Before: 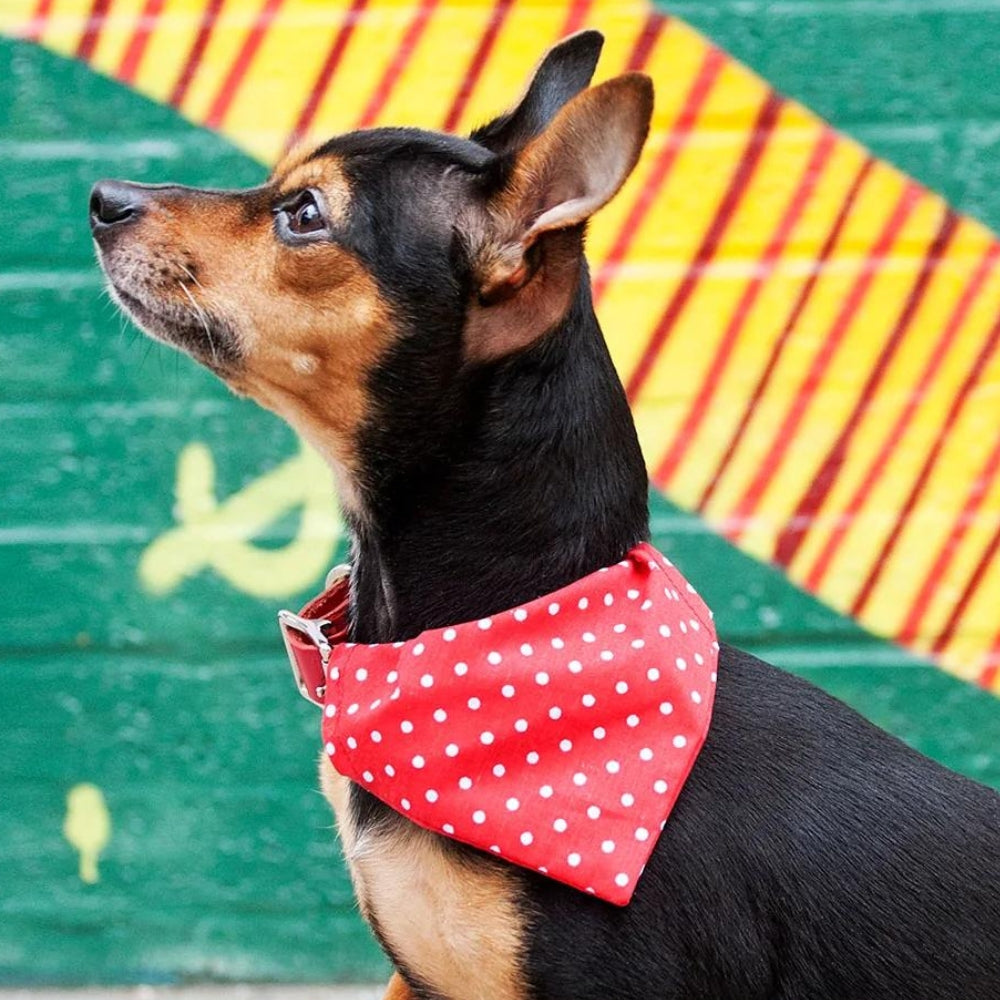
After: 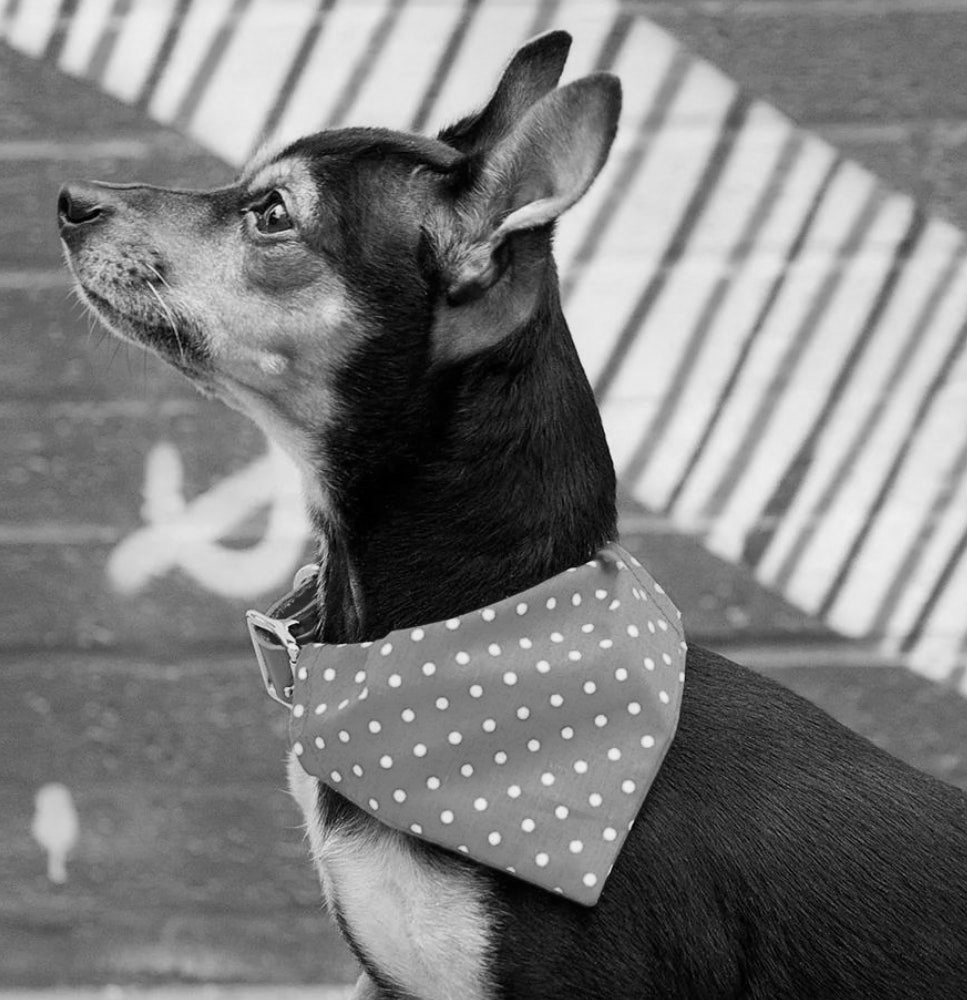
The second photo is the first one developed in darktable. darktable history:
crop and rotate: left 3.238%
monochrome: a 26.22, b 42.67, size 0.8
